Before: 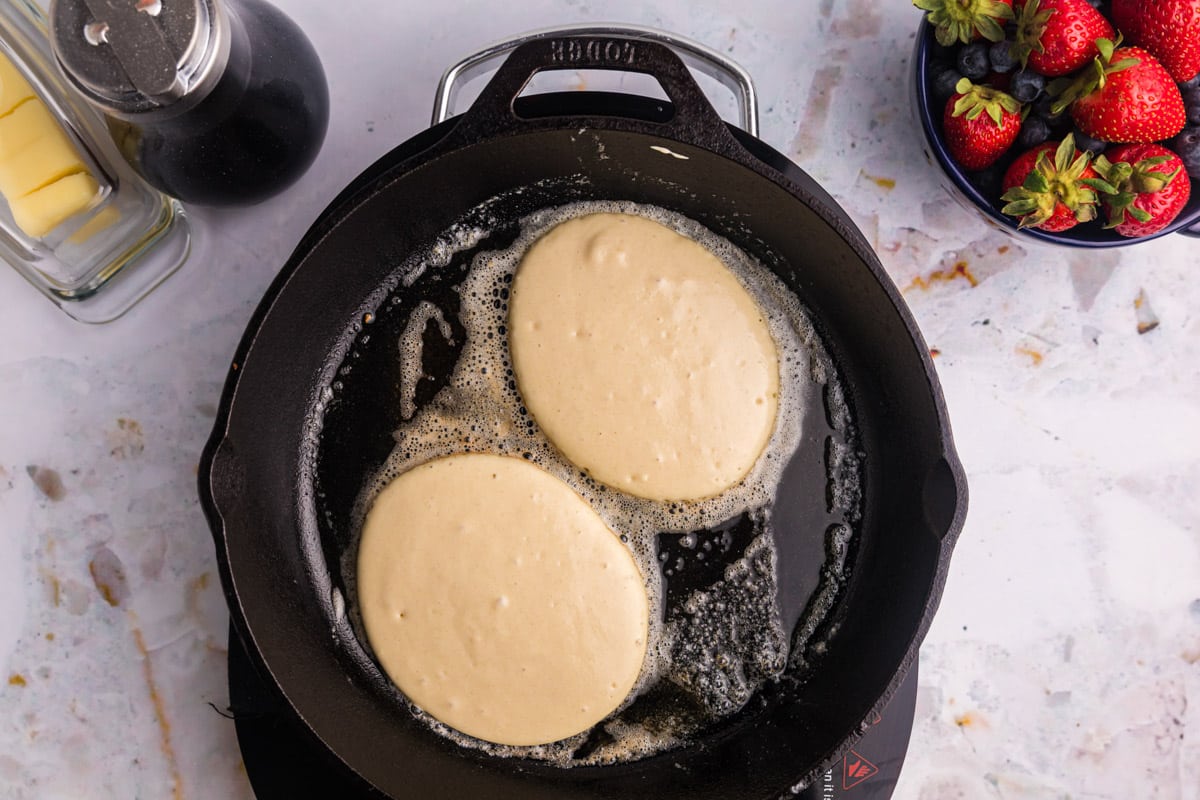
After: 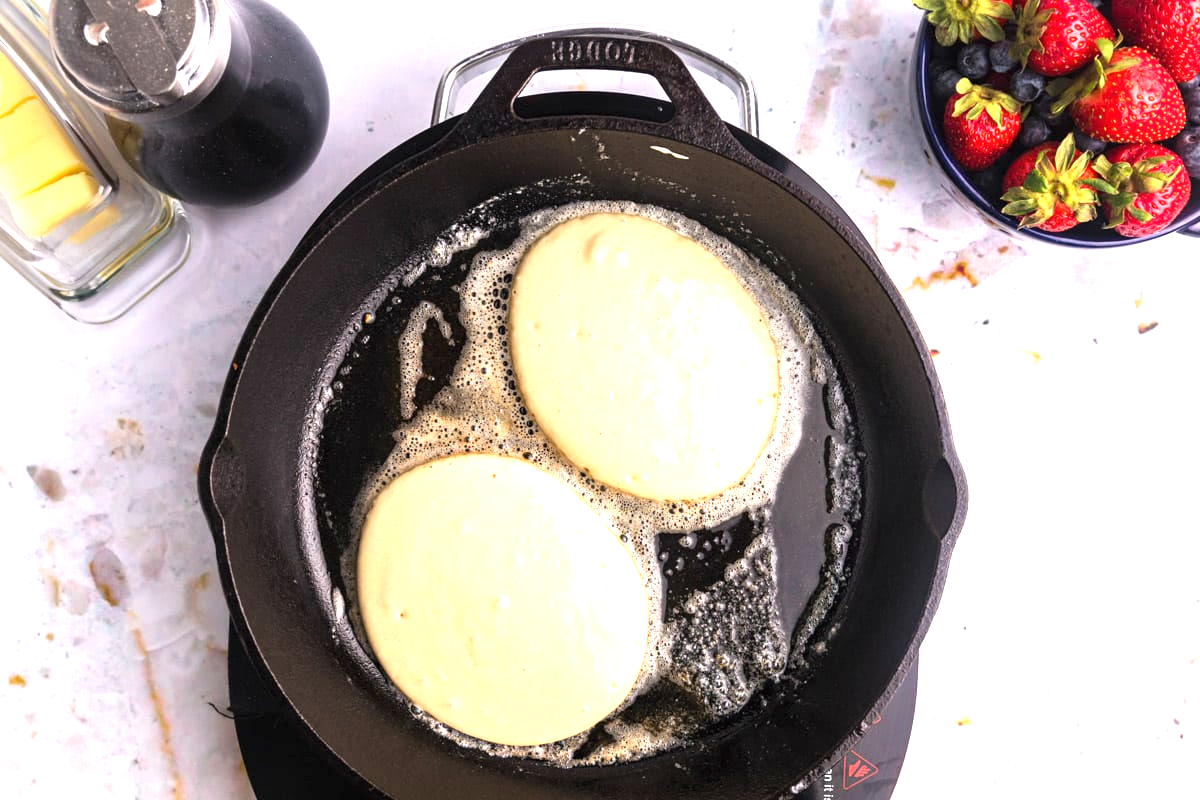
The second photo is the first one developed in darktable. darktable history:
exposure: black level correction 0, exposure 1.277 EV, compensate highlight preservation false
